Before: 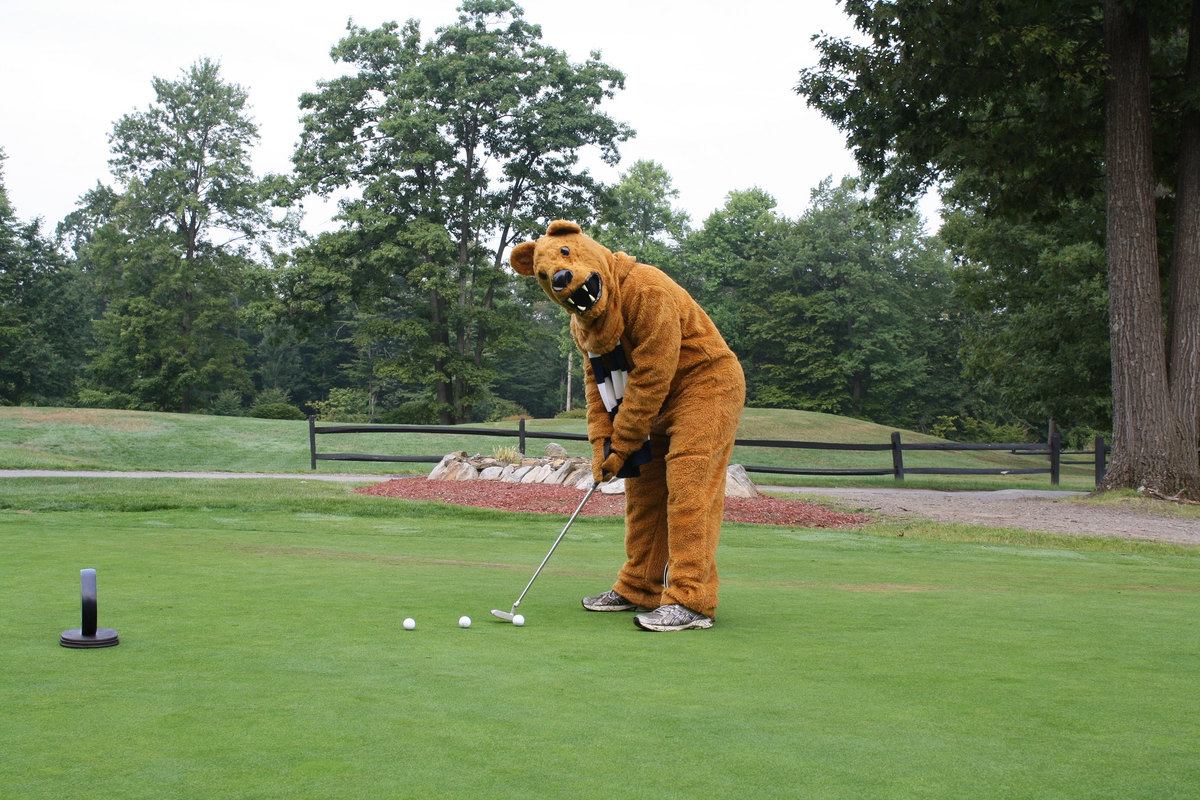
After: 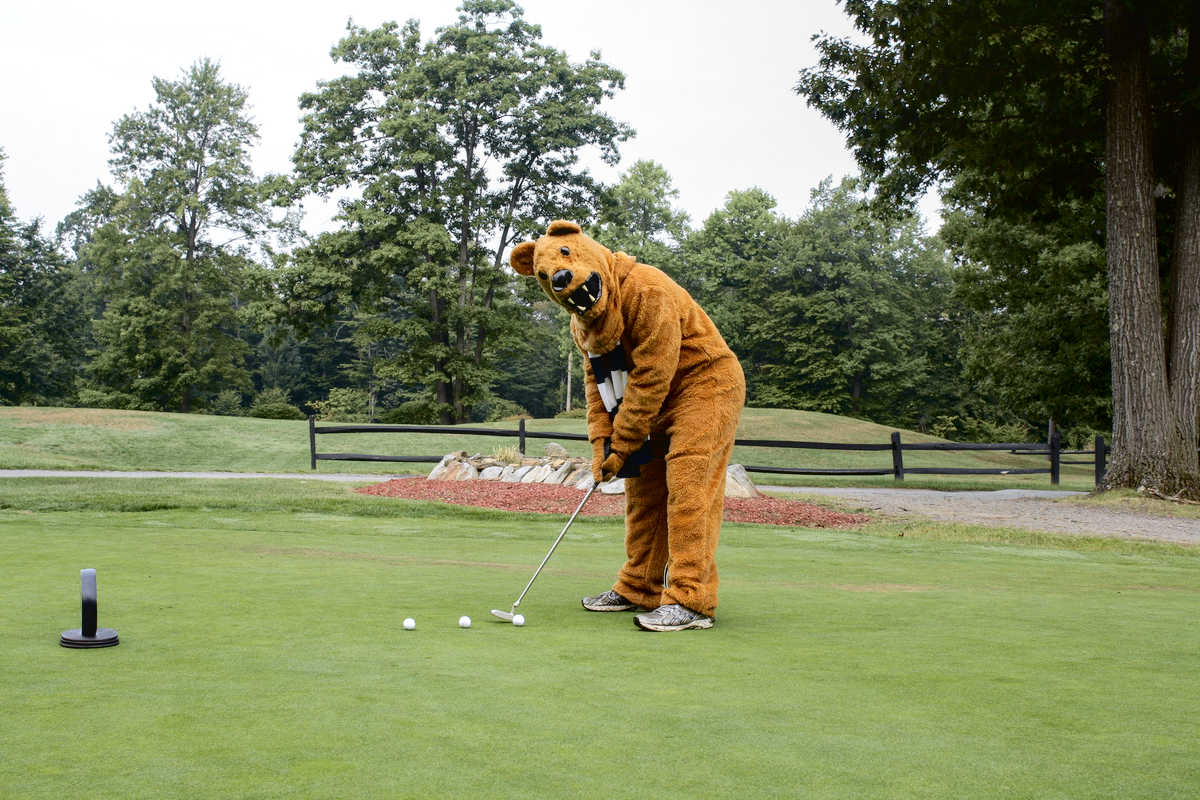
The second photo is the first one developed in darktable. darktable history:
tone equalizer: on, module defaults
exposure: black level correction 0.007, exposure 0.093 EV, compensate highlight preservation false
color contrast: green-magenta contrast 0.8, blue-yellow contrast 1.1, unbound 0
local contrast: detail 110%
tone curve: curves: ch0 [(0.003, 0) (0.066, 0.031) (0.163, 0.112) (0.264, 0.238) (0.395, 0.421) (0.517, 0.56) (0.684, 0.734) (0.791, 0.814) (1, 1)]; ch1 [(0, 0) (0.164, 0.115) (0.337, 0.332) (0.39, 0.398) (0.464, 0.461) (0.501, 0.5) (0.507, 0.5) (0.534, 0.532) (0.577, 0.59) (0.652, 0.681) (0.733, 0.749) (0.811, 0.796) (1, 1)]; ch2 [(0, 0) (0.337, 0.382) (0.464, 0.476) (0.501, 0.502) (0.527, 0.54) (0.551, 0.565) (0.6, 0.59) (0.687, 0.675) (1, 1)], color space Lab, independent channels, preserve colors none
